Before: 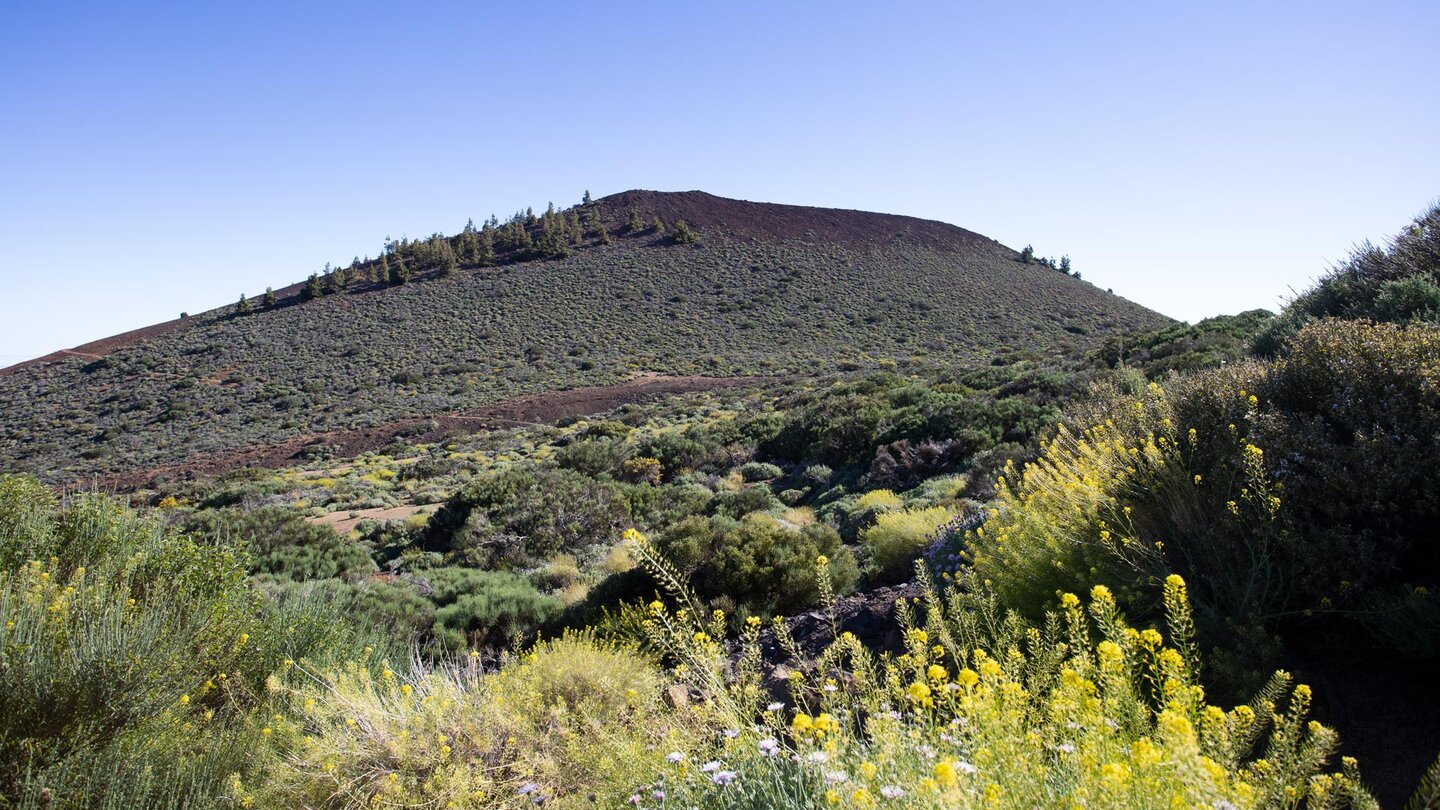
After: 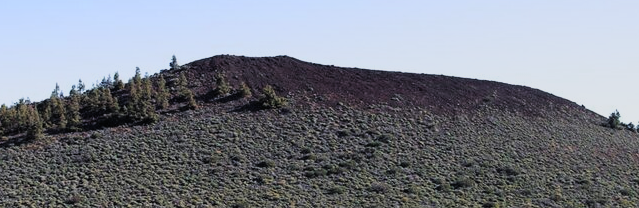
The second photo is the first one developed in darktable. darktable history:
filmic rgb: black relative exposure -7.65 EV, white relative exposure 4.56 EV, hardness 3.61, add noise in highlights 0.001, preserve chrominance luminance Y, color science v3 (2019), use custom middle-gray values true, contrast in highlights soft
color zones: curves: ch0 [(0, 0.299) (0.25, 0.383) (0.456, 0.352) (0.736, 0.571)]; ch1 [(0, 0.63) (0.151, 0.568) (0.254, 0.416) (0.47, 0.558) (0.732, 0.37) (0.909, 0.492)]; ch2 [(0.004, 0.604) (0.158, 0.443) (0.257, 0.403) (0.761, 0.468)]
crop: left 28.741%, top 16.782%, right 26.865%, bottom 57.522%
color balance rgb: global offset › luminance 0.479%, linear chroma grading › shadows -8.415%, linear chroma grading › global chroma 9.886%, perceptual saturation grading › global saturation 29.367%, perceptual brilliance grading › highlights 13.922%, perceptual brilliance grading › shadows -18.877%
